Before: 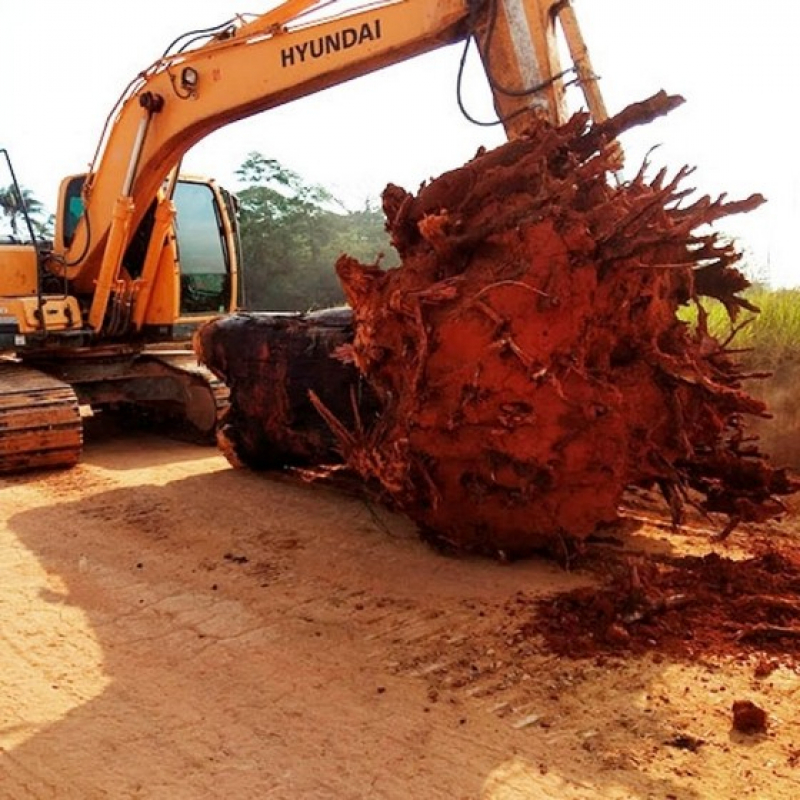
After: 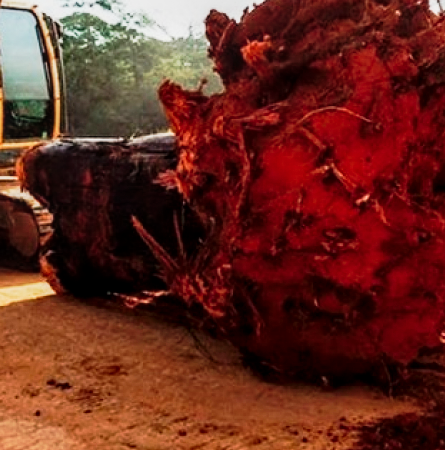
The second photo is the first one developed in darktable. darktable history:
crop and rotate: left 22.133%, top 21.858%, right 22.189%, bottom 21.824%
local contrast: on, module defaults
tone curve: curves: ch0 [(0, 0.008) (0.081, 0.044) (0.177, 0.123) (0.283, 0.253) (0.427, 0.441) (0.495, 0.524) (0.661, 0.756) (0.796, 0.859) (1, 0.951)]; ch1 [(0, 0) (0.161, 0.092) (0.35, 0.33) (0.392, 0.392) (0.427, 0.426) (0.479, 0.472) (0.505, 0.5) (0.521, 0.519) (0.567, 0.556) (0.583, 0.588) (0.625, 0.627) (0.678, 0.733) (1, 1)]; ch2 [(0, 0) (0.346, 0.362) (0.404, 0.427) (0.502, 0.499) (0.523, 0.522) (0.544, 0.561) (0.58, 0.59) (0.629, 0.642) (0.717, 0.678) (1, 1)], preserve colors none
